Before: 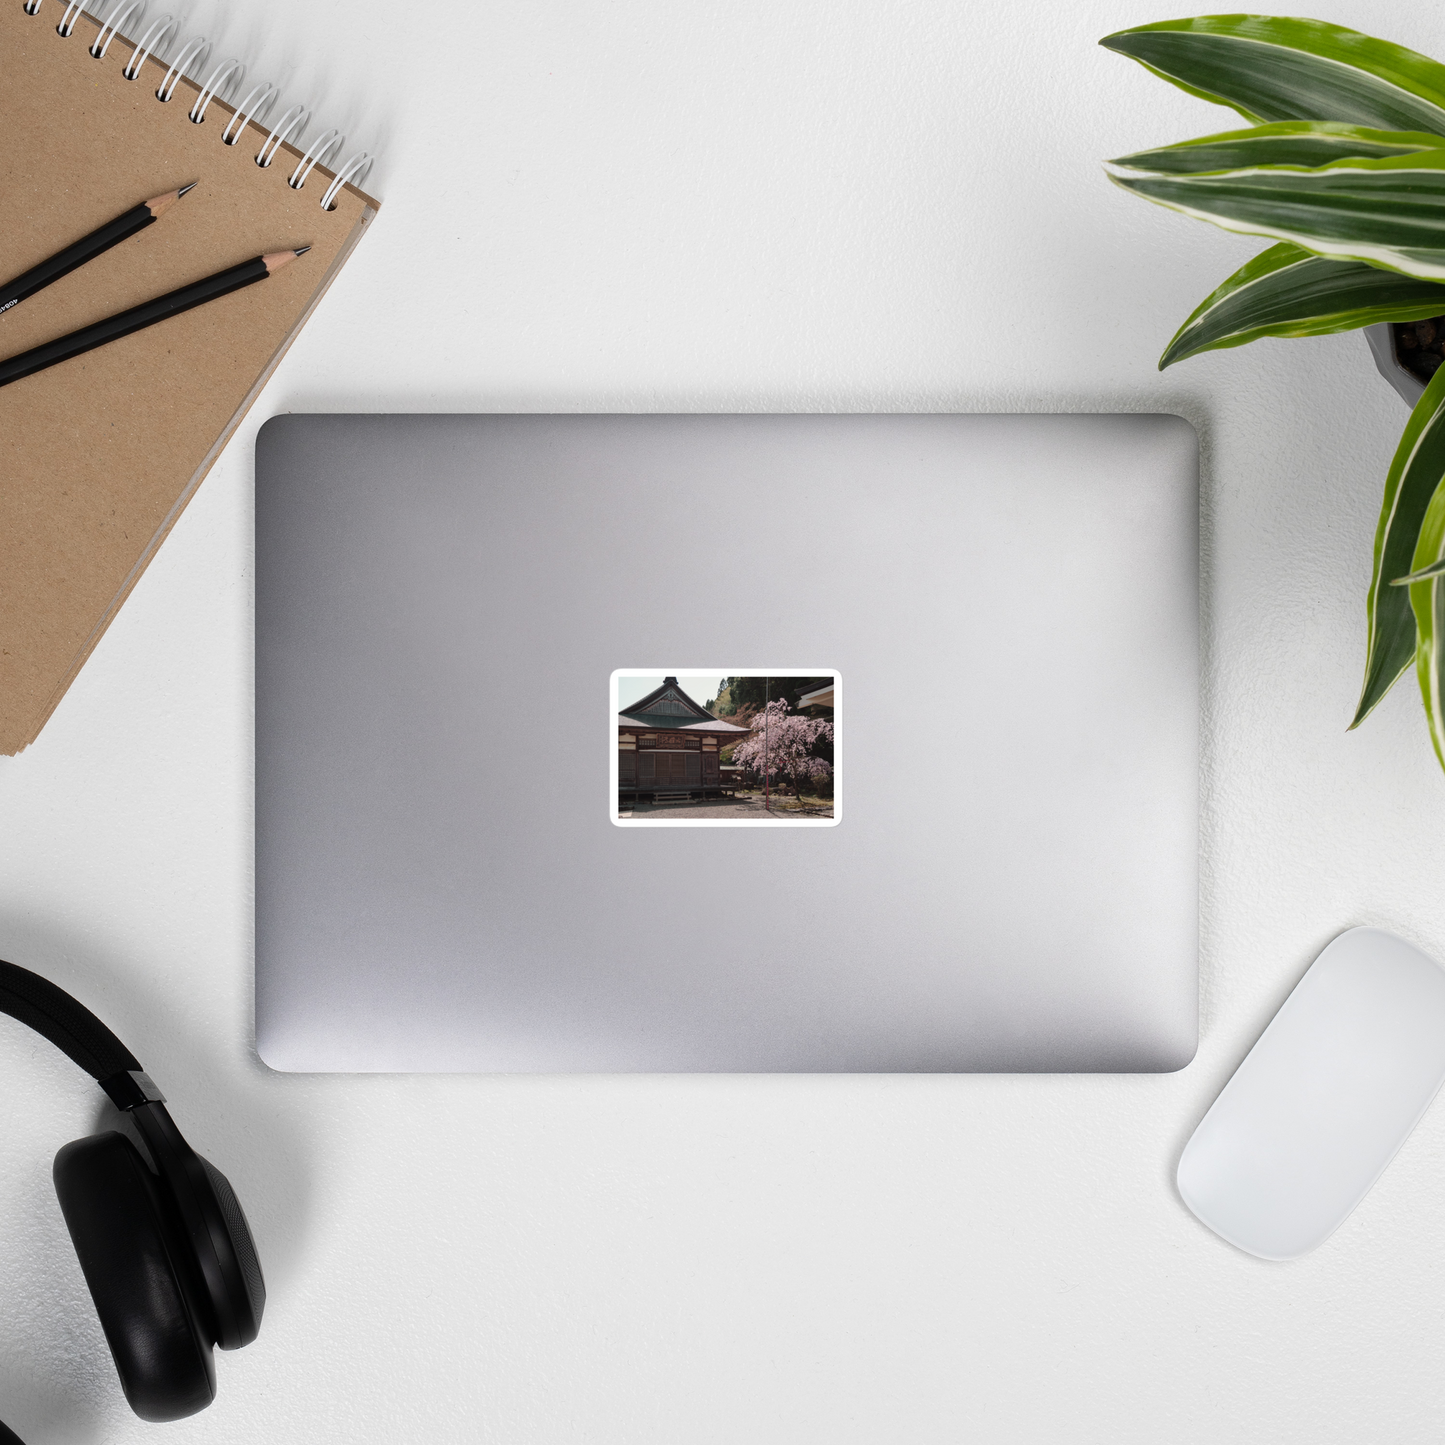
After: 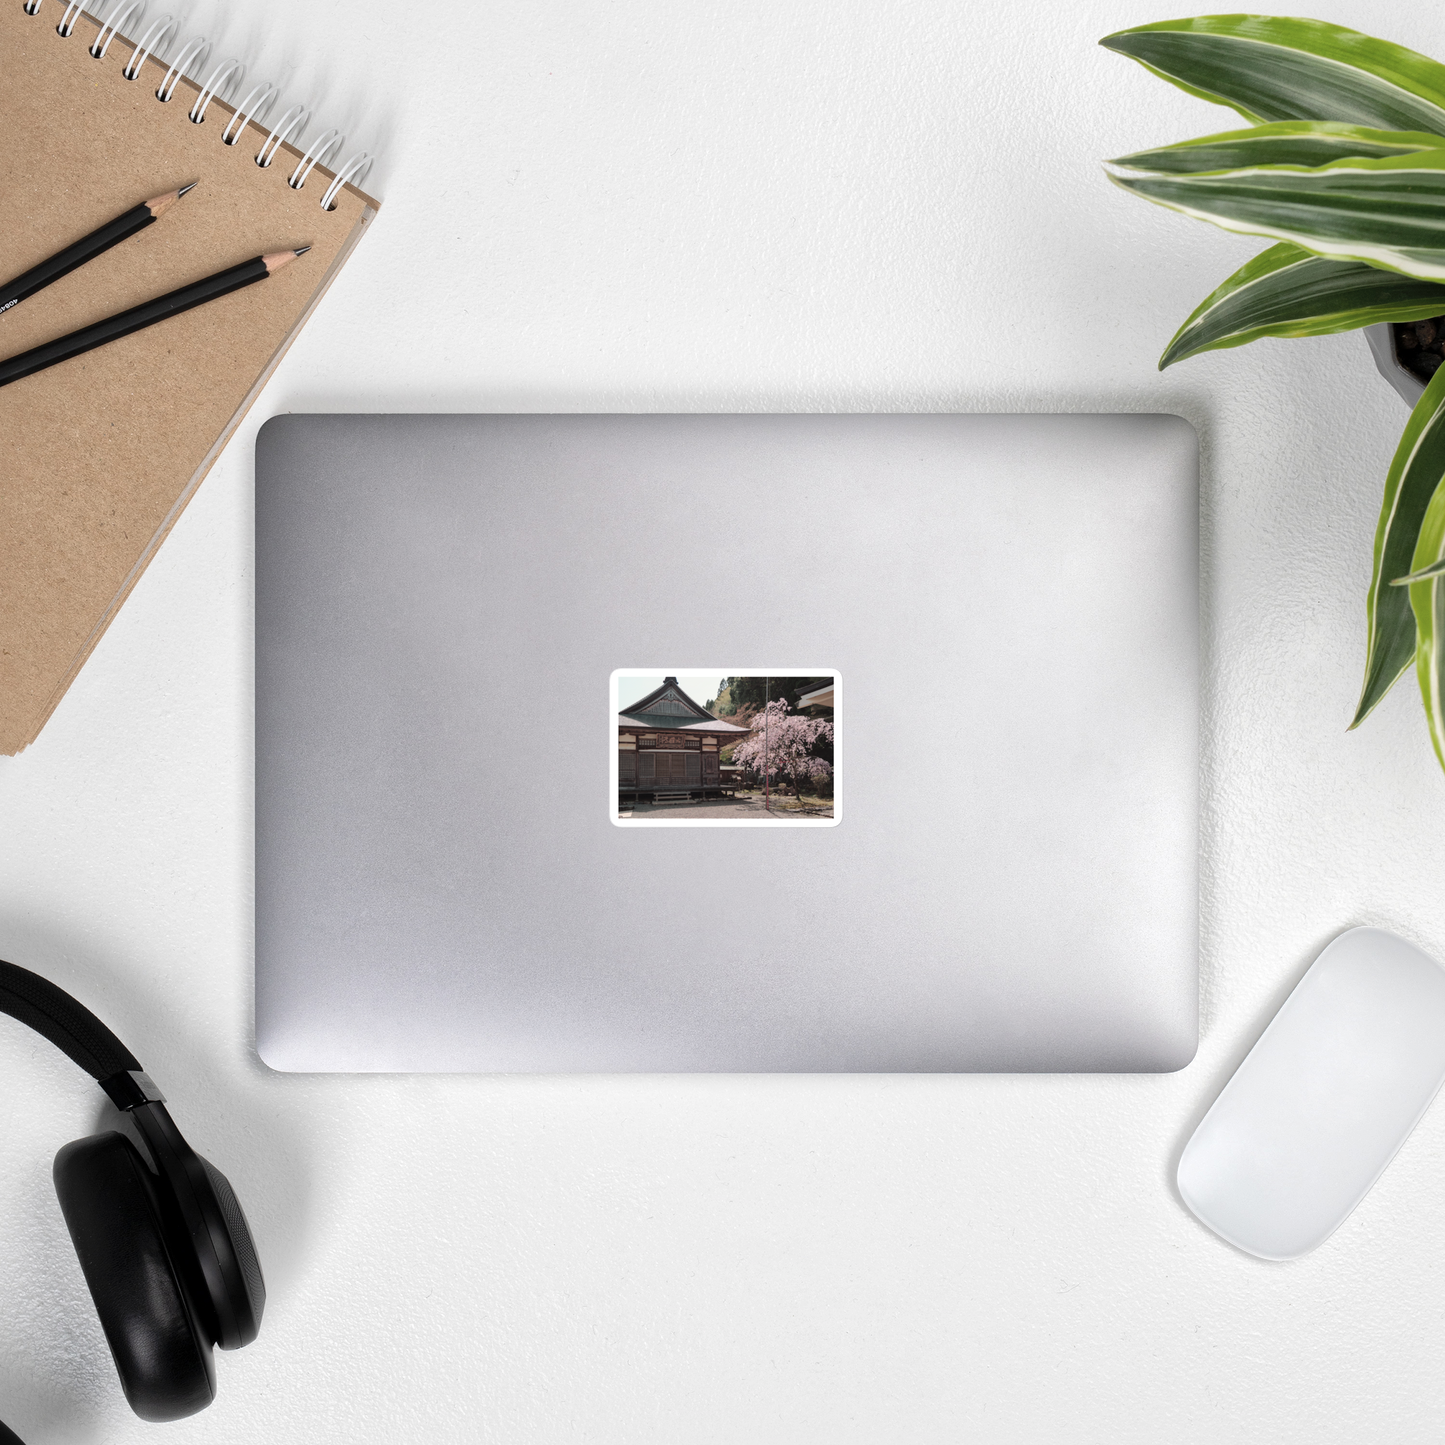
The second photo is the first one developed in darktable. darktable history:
contrast brightness saturation: saturation -0.05
global tonemap: drago (1, 100), detail 1
